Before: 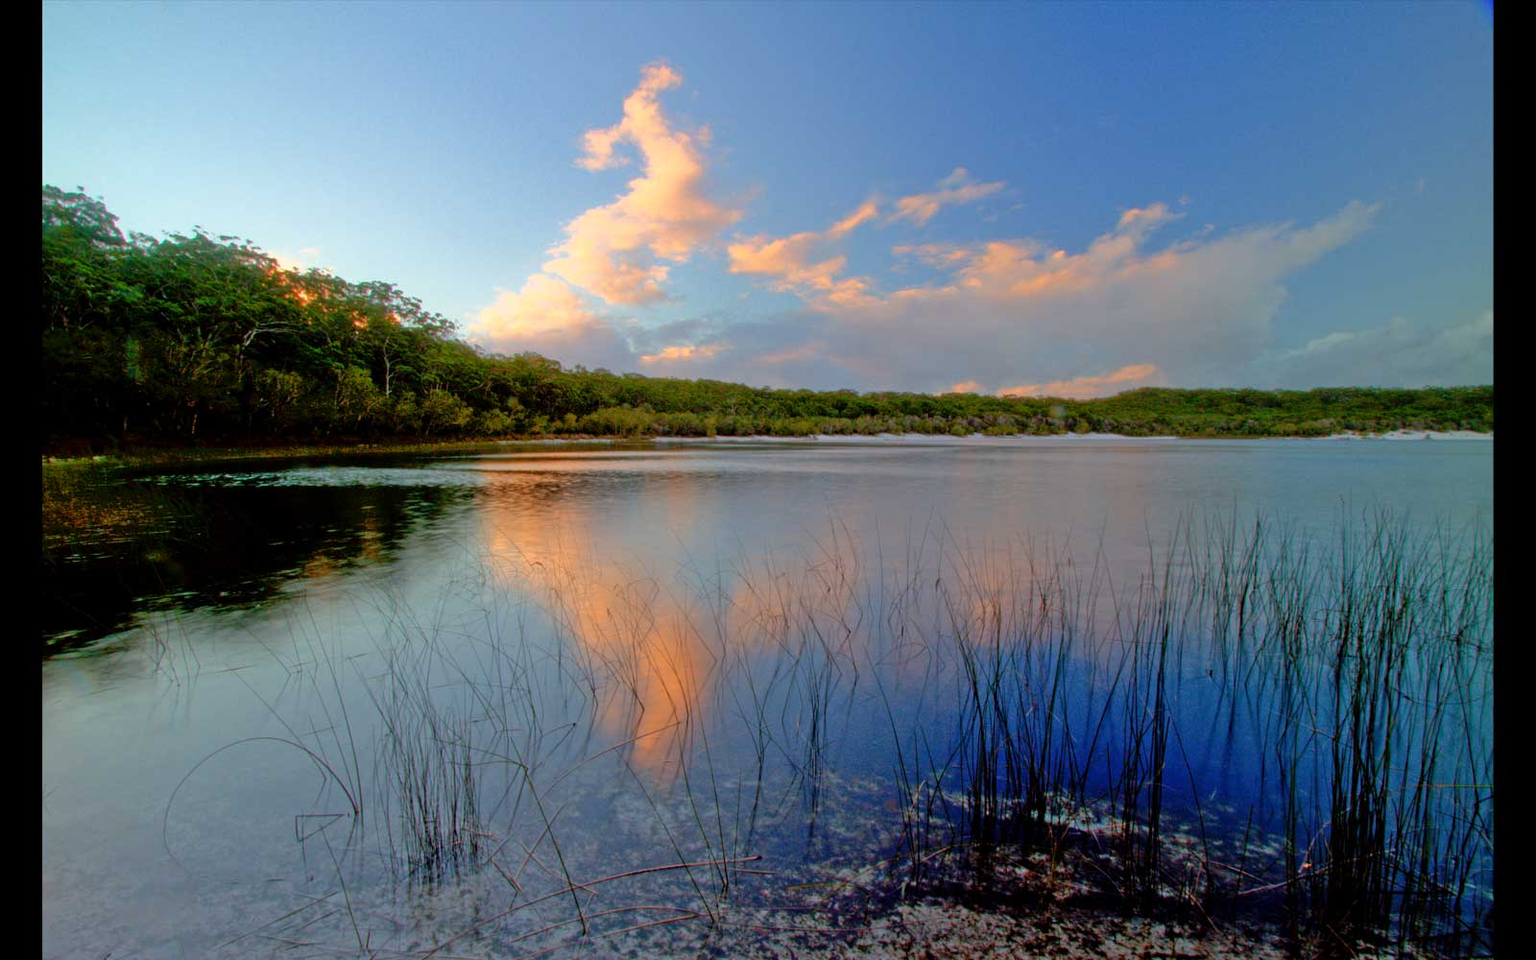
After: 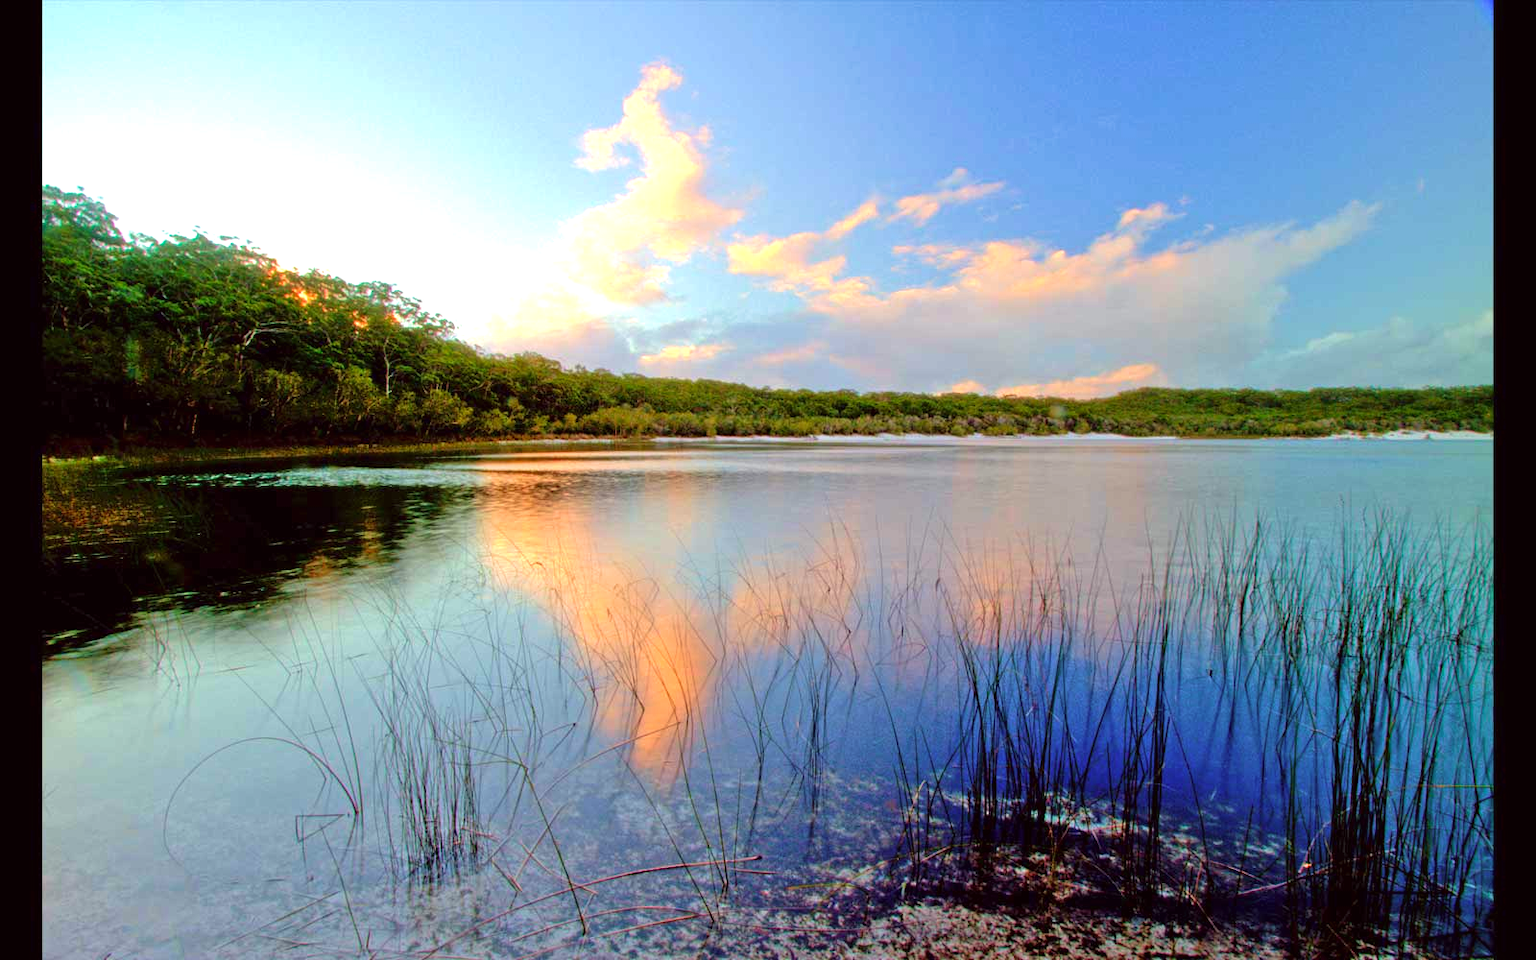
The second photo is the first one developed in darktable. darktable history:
exposure: black level correction 0, exposure 0.9 EV, compensate highlight preservation false
color correction: highlights a* -0.923, highlights b* 4.62, shadows a* 3.65
velvia: on, module defaults
